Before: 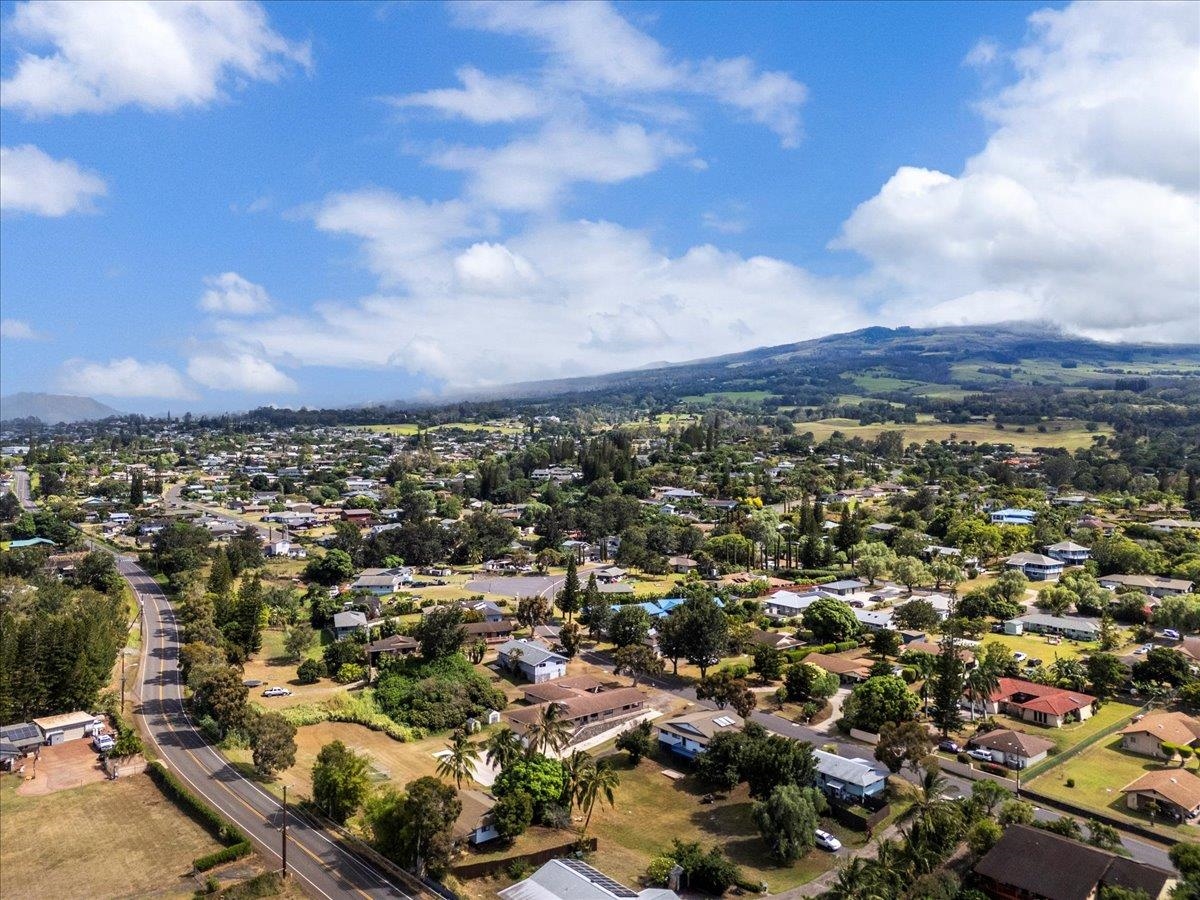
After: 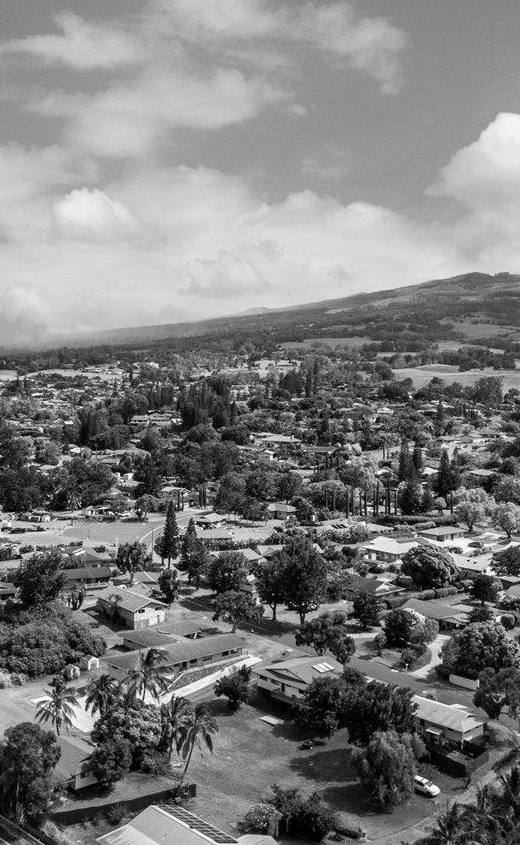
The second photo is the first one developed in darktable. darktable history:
monochrome: a 32, b 64, size 2.3
crop: left 33.452%, top 6.025%, right 23.155%
